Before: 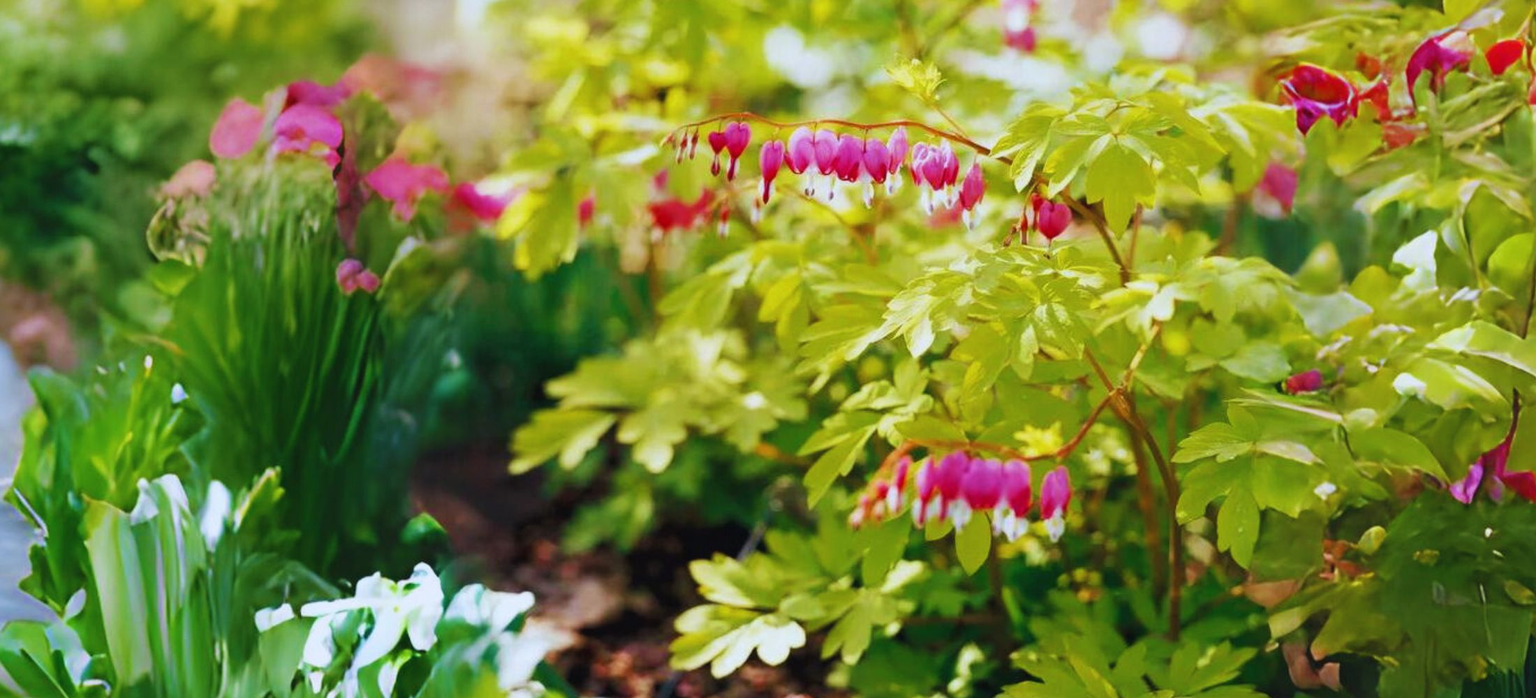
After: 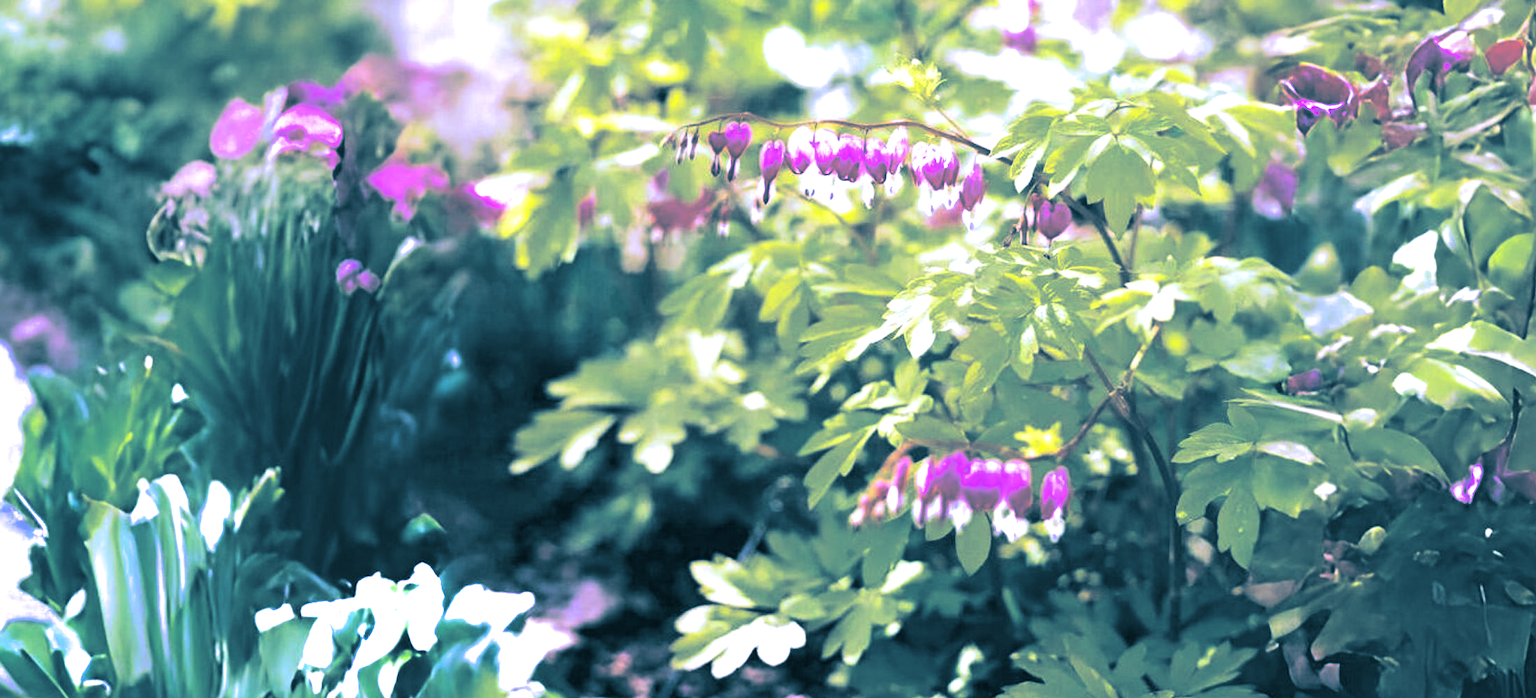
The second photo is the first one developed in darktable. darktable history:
split-toning: shadows › hue 212.4°, balance -70
exposure: exposure 0.564 EV, compensate highlight preservation false
white balance: red 0.98, blue 1.61
